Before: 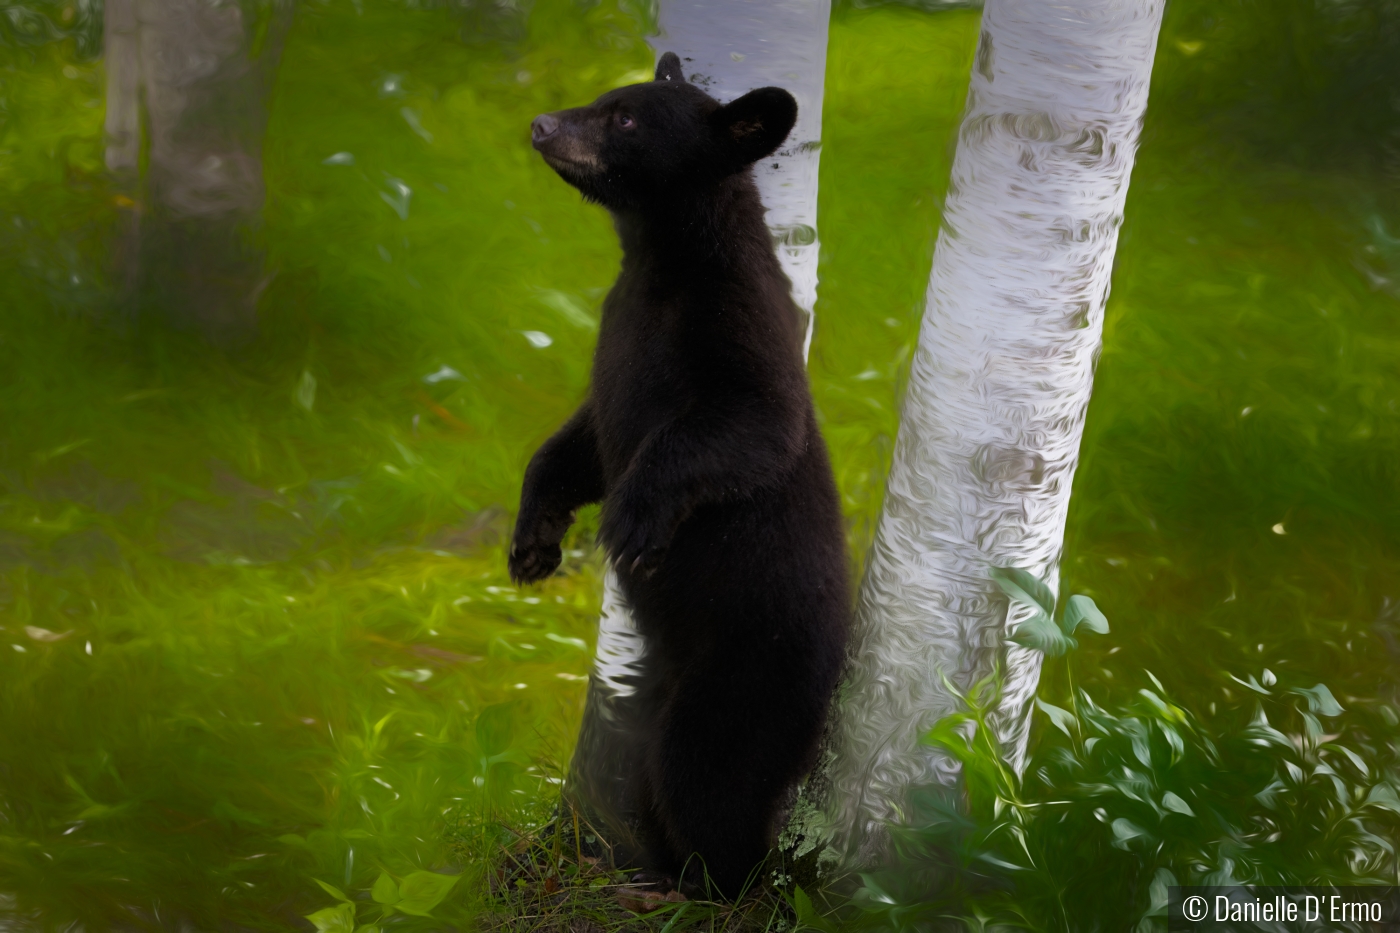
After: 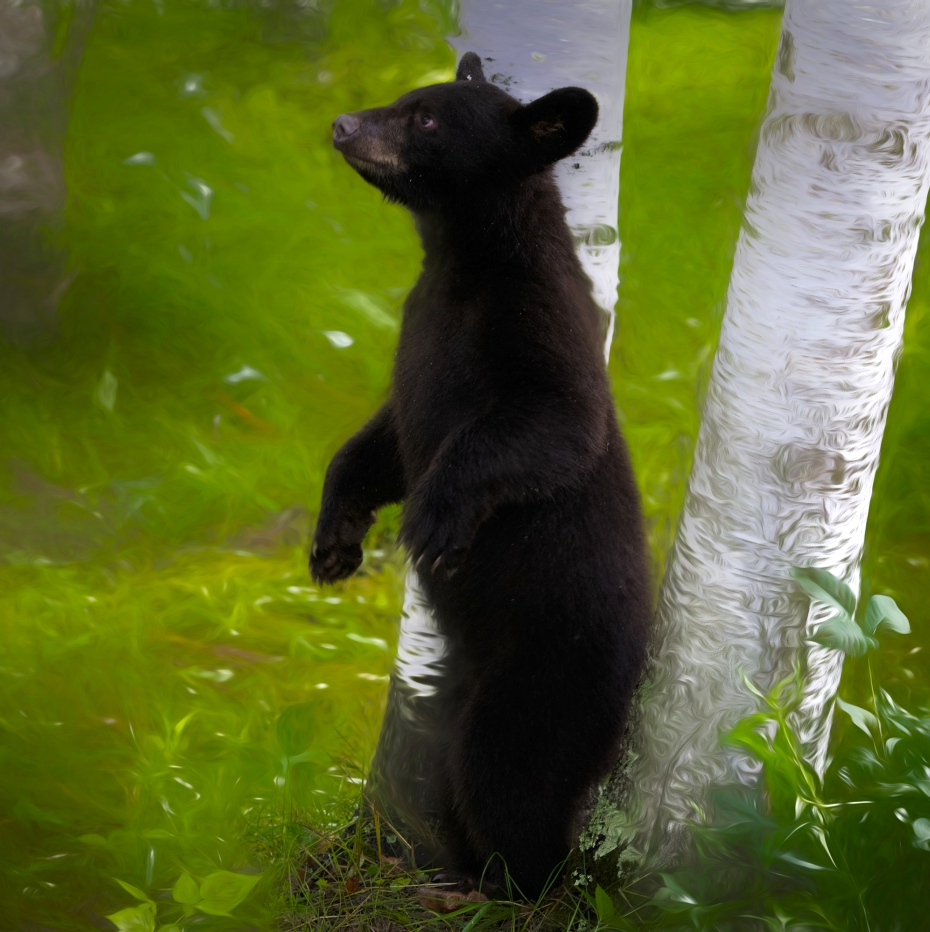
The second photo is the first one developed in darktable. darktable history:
exposure: exposure 0.296 EV, compensate highlight preservation false
crop and rotate: left 14.335%, right 19.216%
